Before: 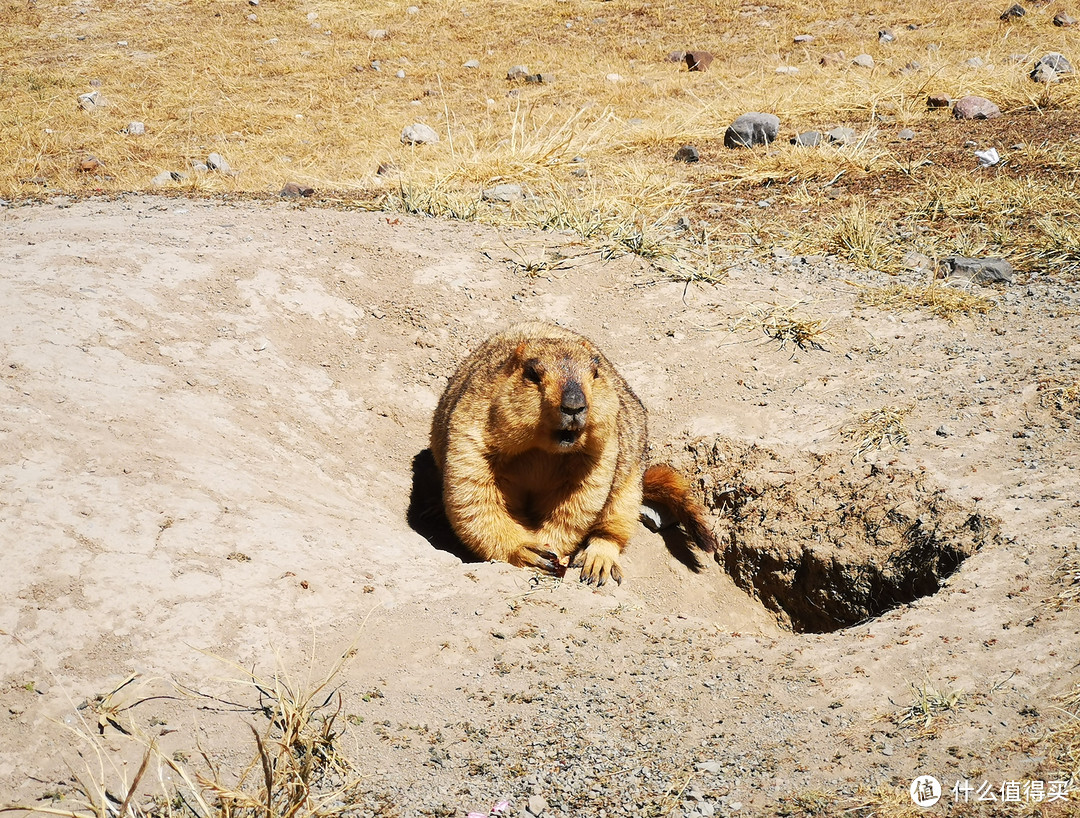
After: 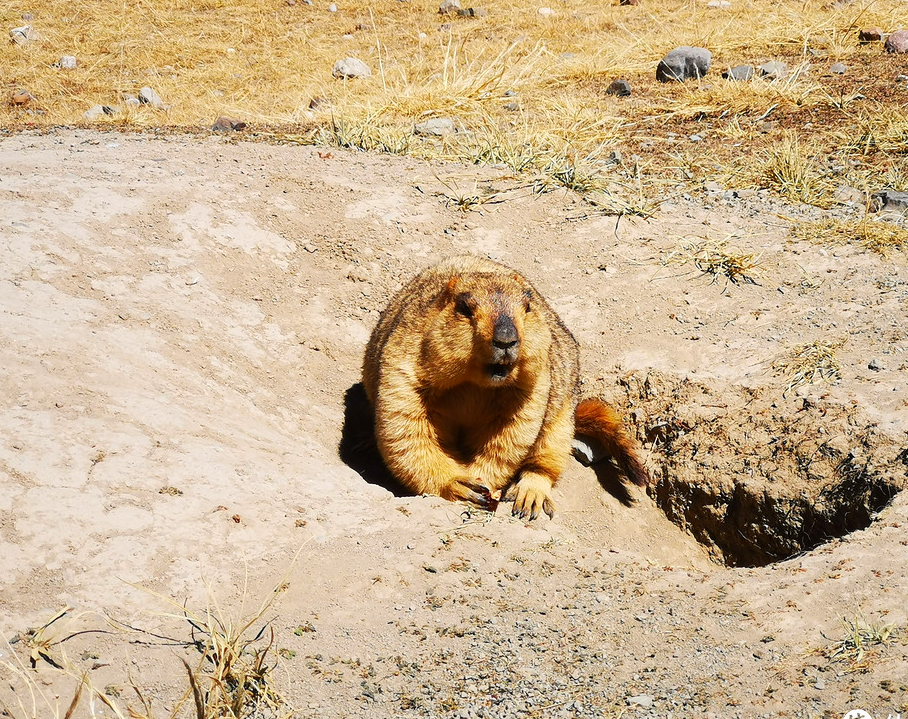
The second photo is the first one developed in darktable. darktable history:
crop: left 6.304%, top 8.167%, right 9.549%, bottom 3.887%
contrast brightness saturation: contrast 0.041, saturation 0.165
